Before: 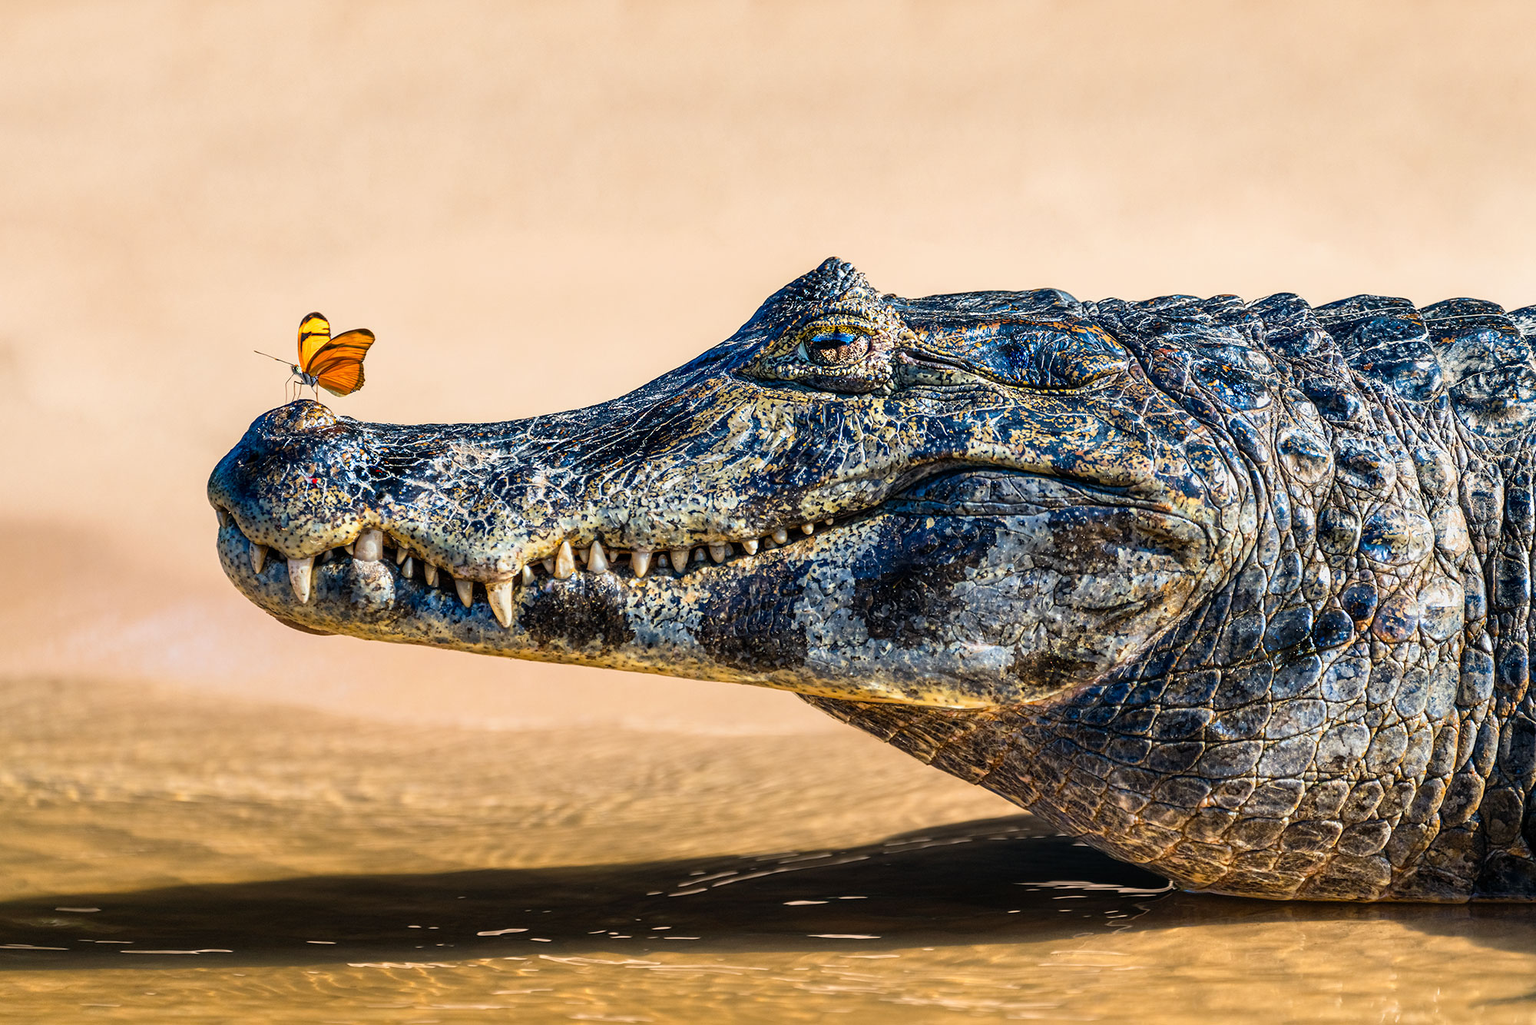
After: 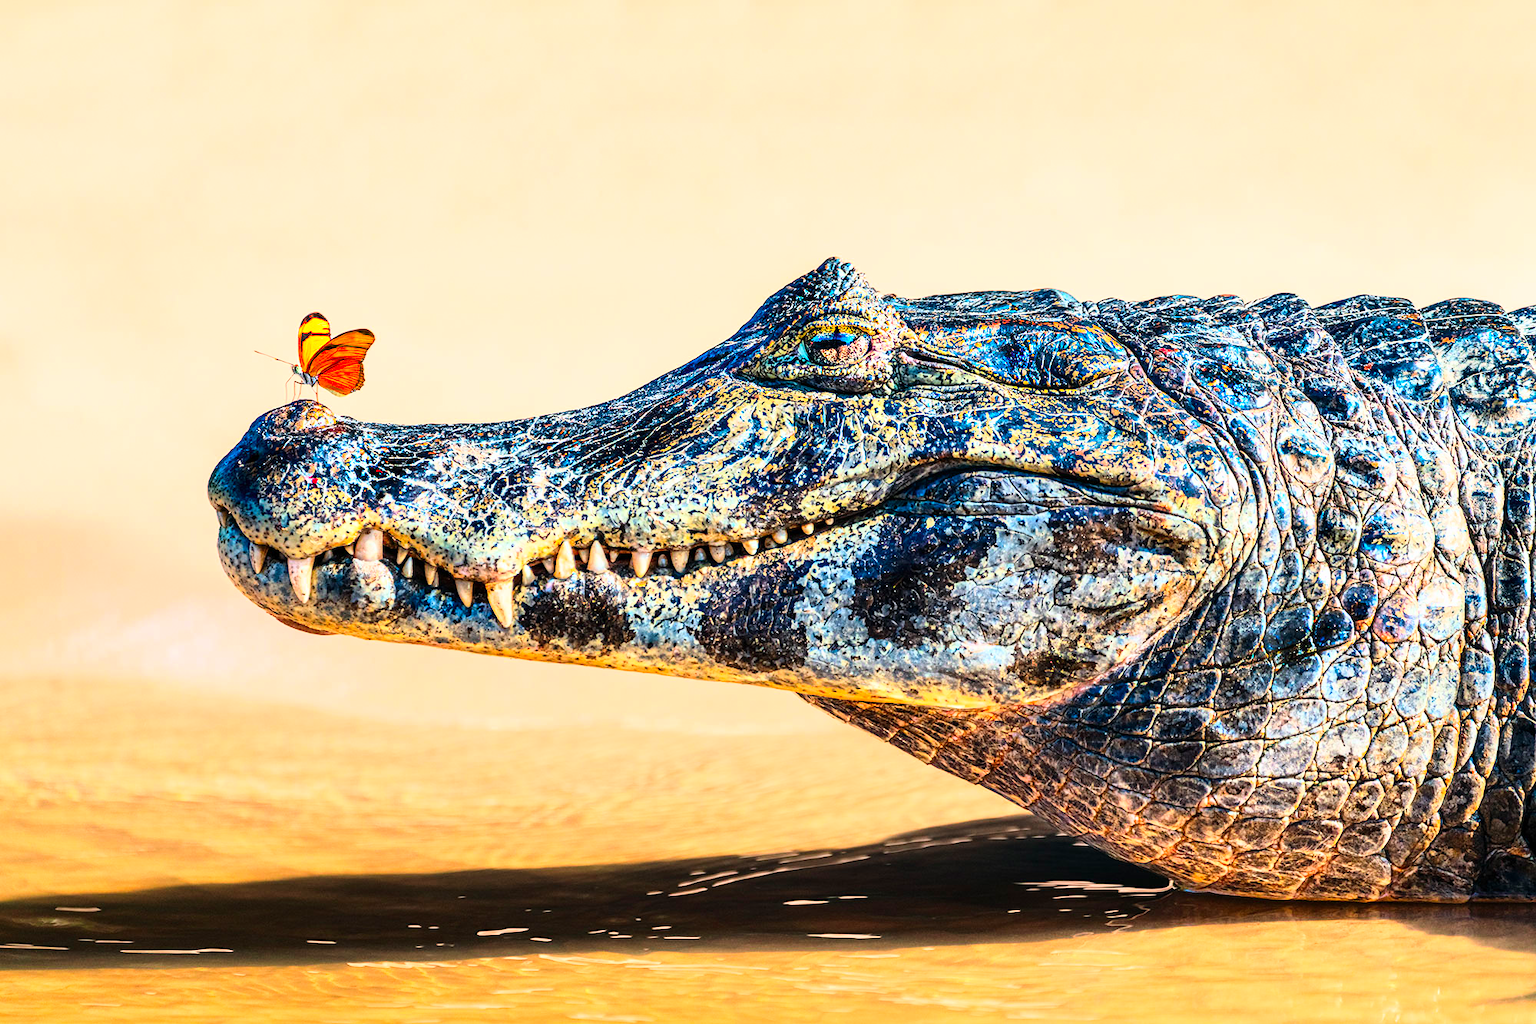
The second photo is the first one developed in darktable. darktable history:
color contrast: green-magenta contrast 1.73, blue-yellow contrast 1.15
base curve: curves: ch0 [(0, 0) (0.018, 0.026) (0.143, 0.37) (0.33, 0.731) (0.458, 0.853) (0.735, 0.965) (0.905, 0.986) (1, 1)]
exposure: compensate highlight preservation false
color balance rgb: perceptual saturation grading › global saturation 3.7%, global vibrance 5.56%, contrast 3.24%
